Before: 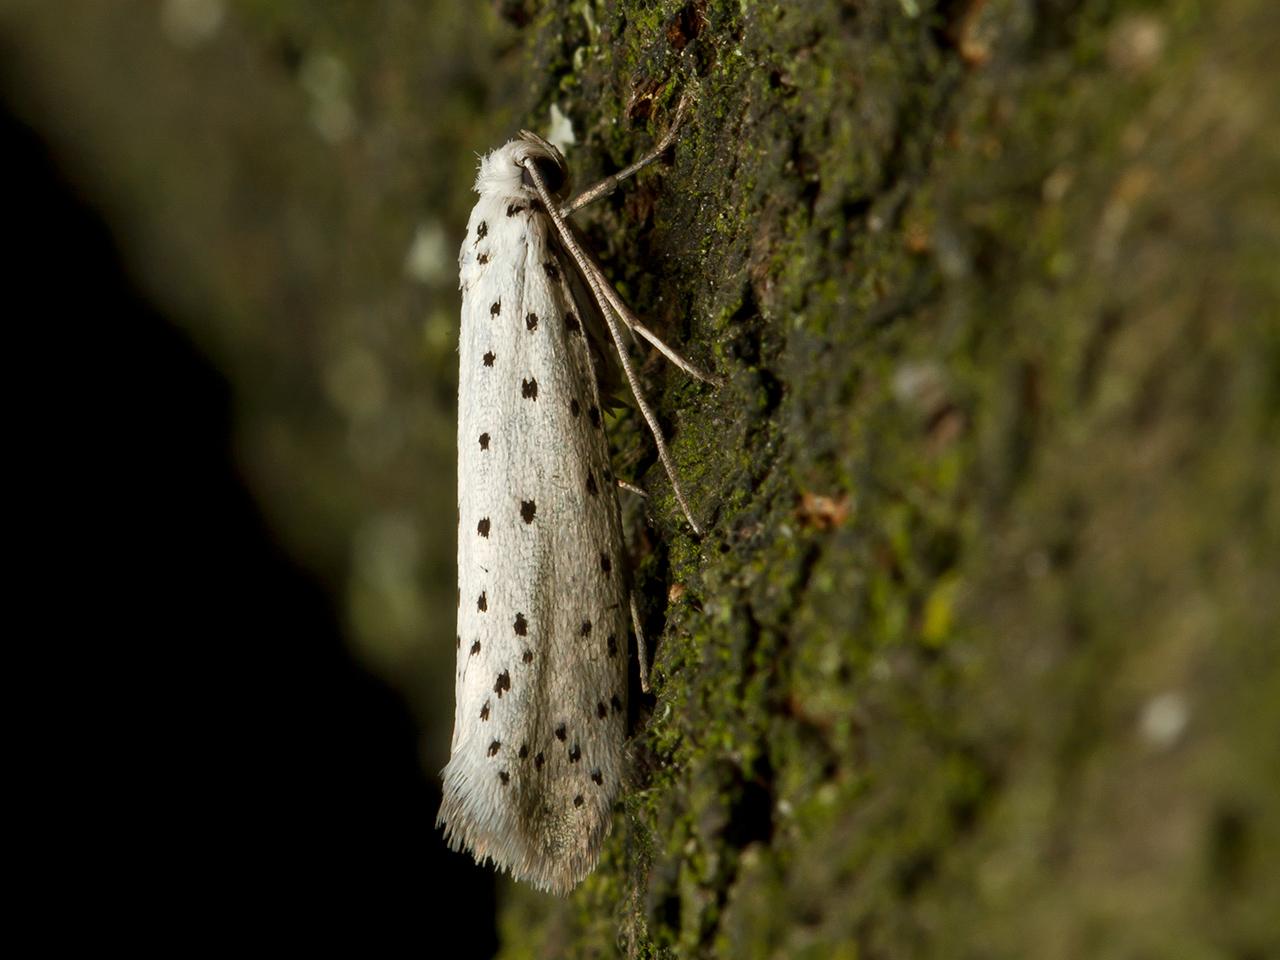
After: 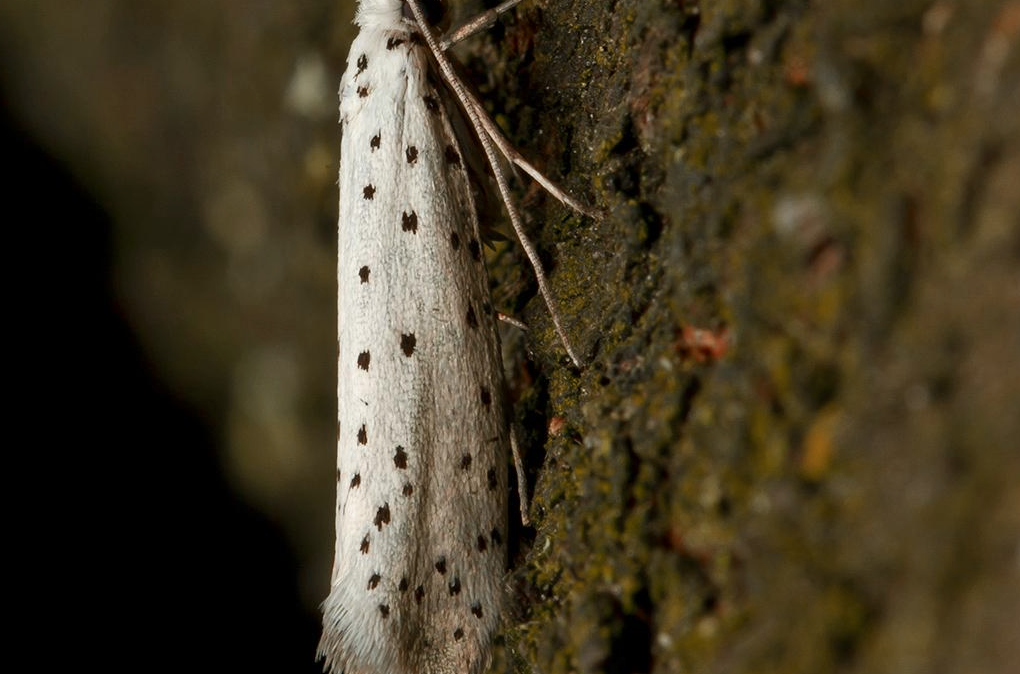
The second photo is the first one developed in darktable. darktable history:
crop: left 9.422%, top 17.404%, right 10.823%, bottom 12.374%
color zones: curves: ch0 [(0, 0.299) (0.25, 0.383) (0.456, 0.352) (0.736, 0.571)]; ch1 [(0, 0.63) (0.151, 0.568) (0.254, 0.416) (0.47, 0.558) (0.732, 0.37) (0.909, 0.492)]; ch2 [(0.004, 0.604) (0.158, 0.443) (0.257, 0.403) (0.761, 0.468)]
